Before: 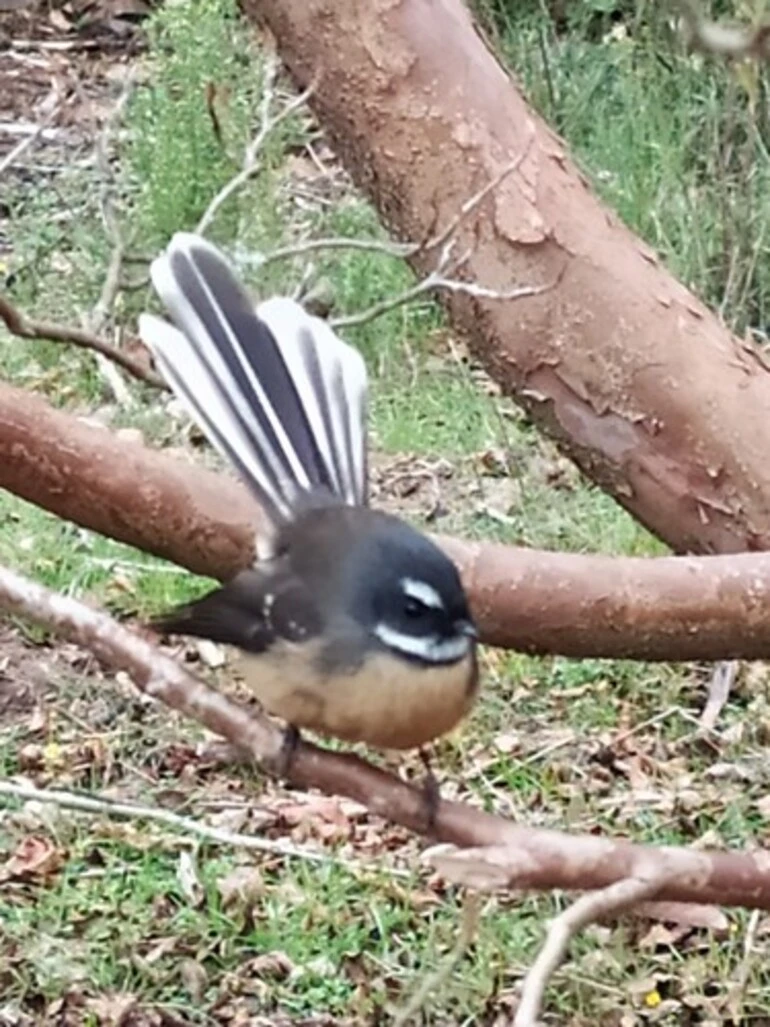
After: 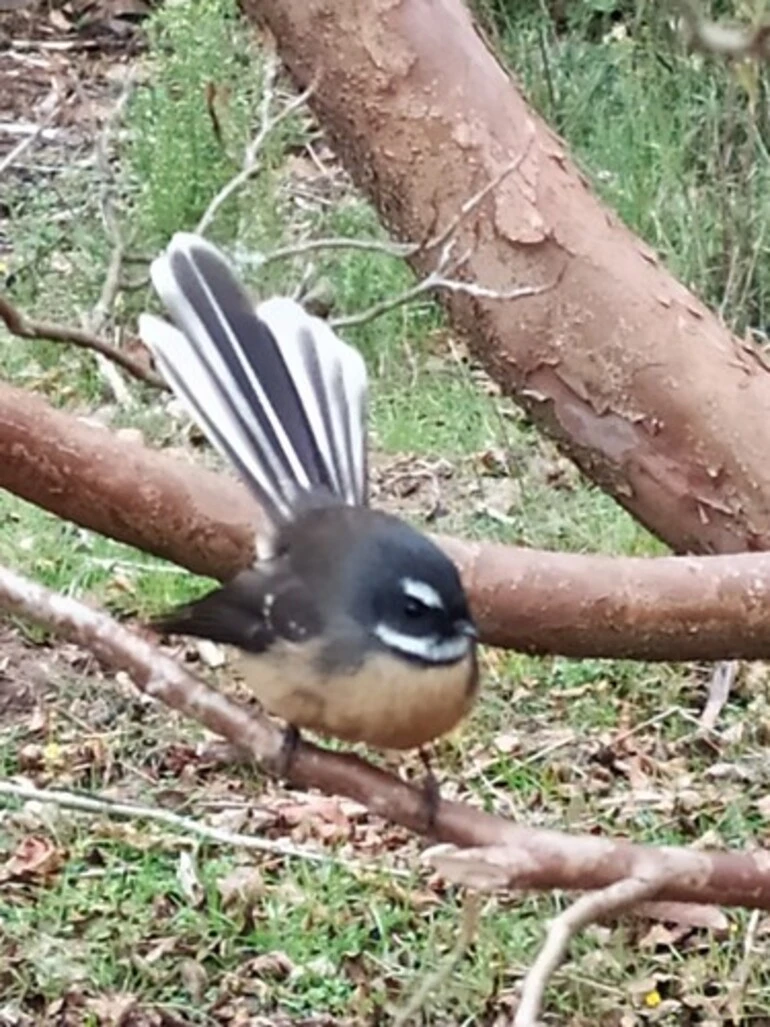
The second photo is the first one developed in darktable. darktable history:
shadows and highlights: shadows 34.17, highlights -35.07, soften with gaussian
